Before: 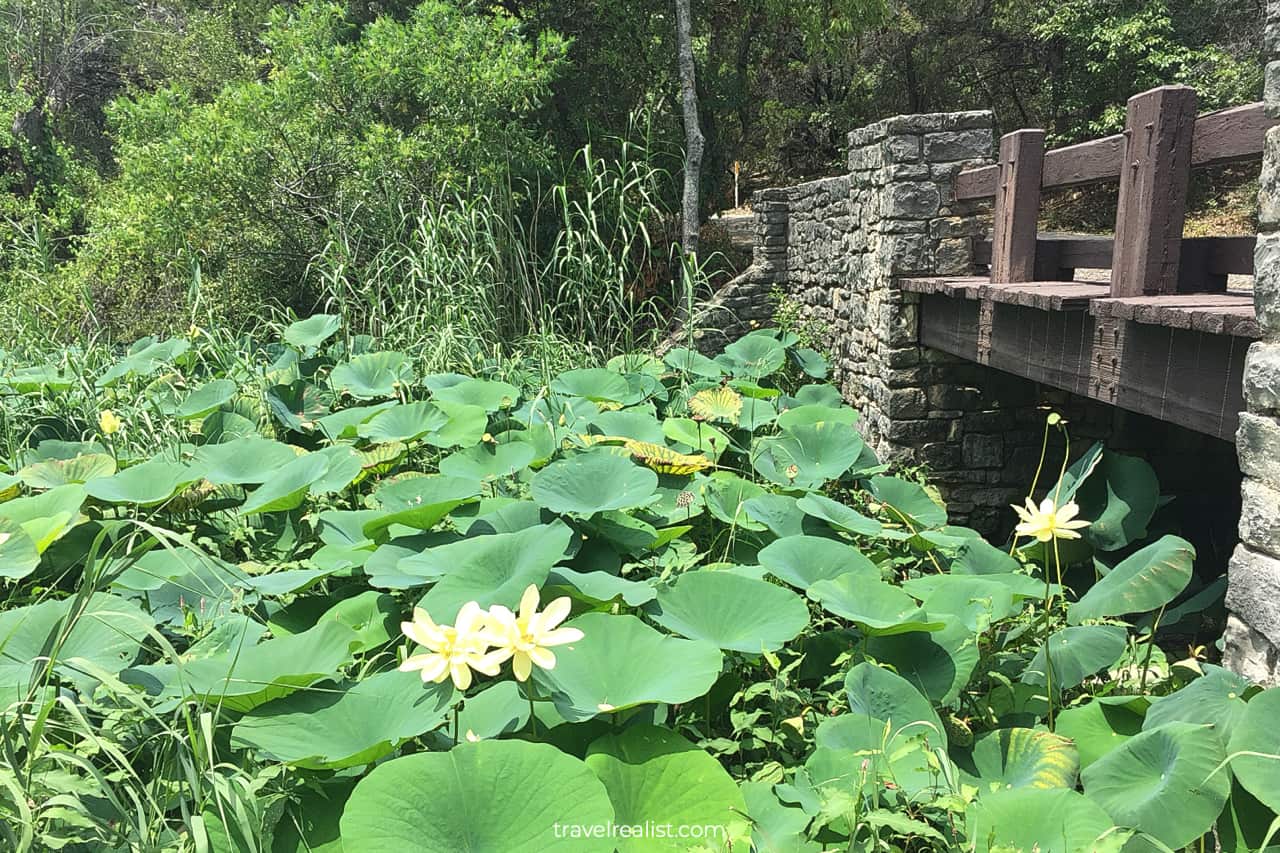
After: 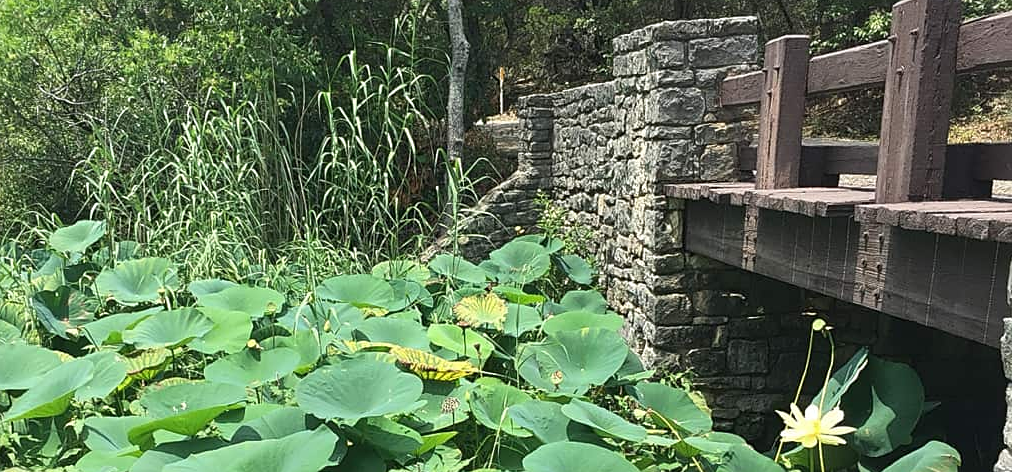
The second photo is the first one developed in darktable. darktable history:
sharpen: amount 0.213
crop: left 18.382%, top 11.07%, right 2.478%, bottom 33.52%
